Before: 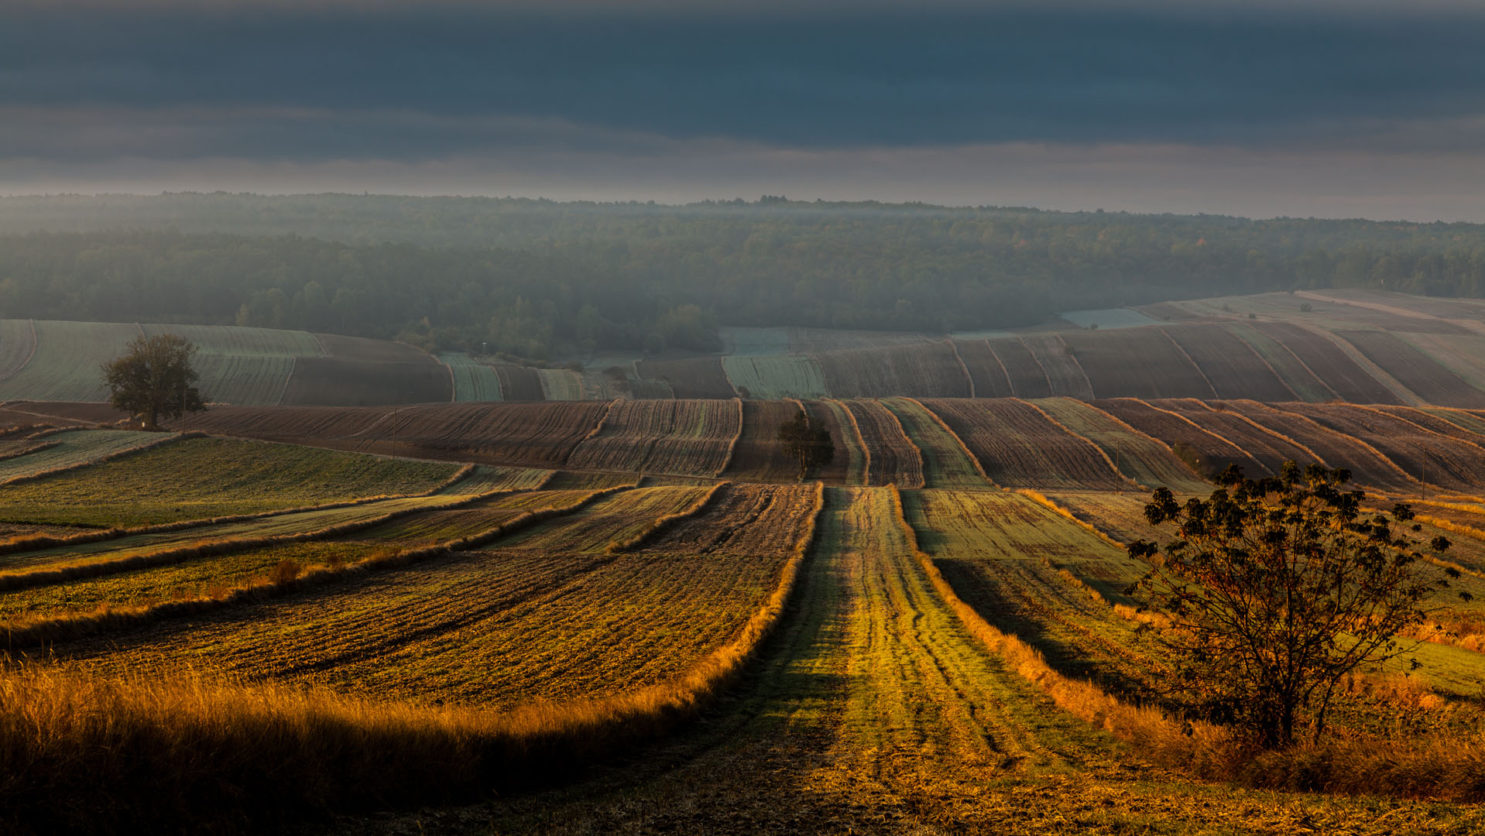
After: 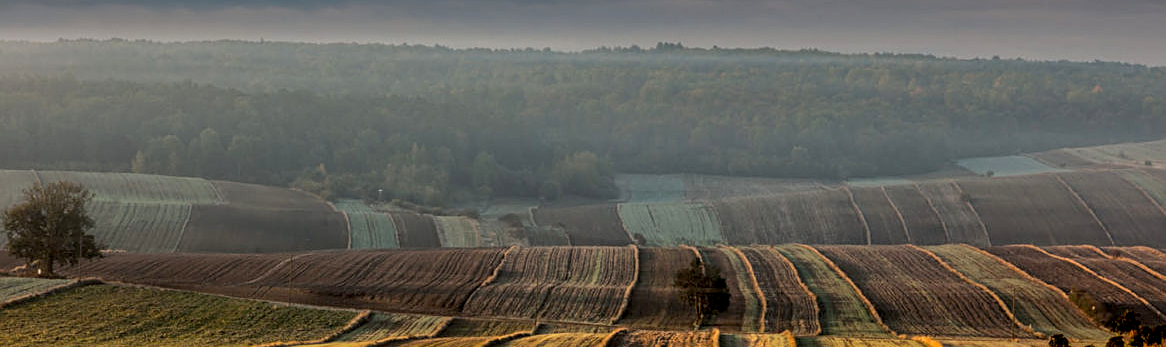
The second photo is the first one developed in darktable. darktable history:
crop: left 7.036%, top 18.398%, right 14.379%, bottom 40.043%
shadows and highlights: shadows 53, soften with gaussian
local contrast: on, module defaults
exposure: black level correction 0.005, exposure 0.286 EV, compensate highlight preservation false
sharpen: on, module defaults
